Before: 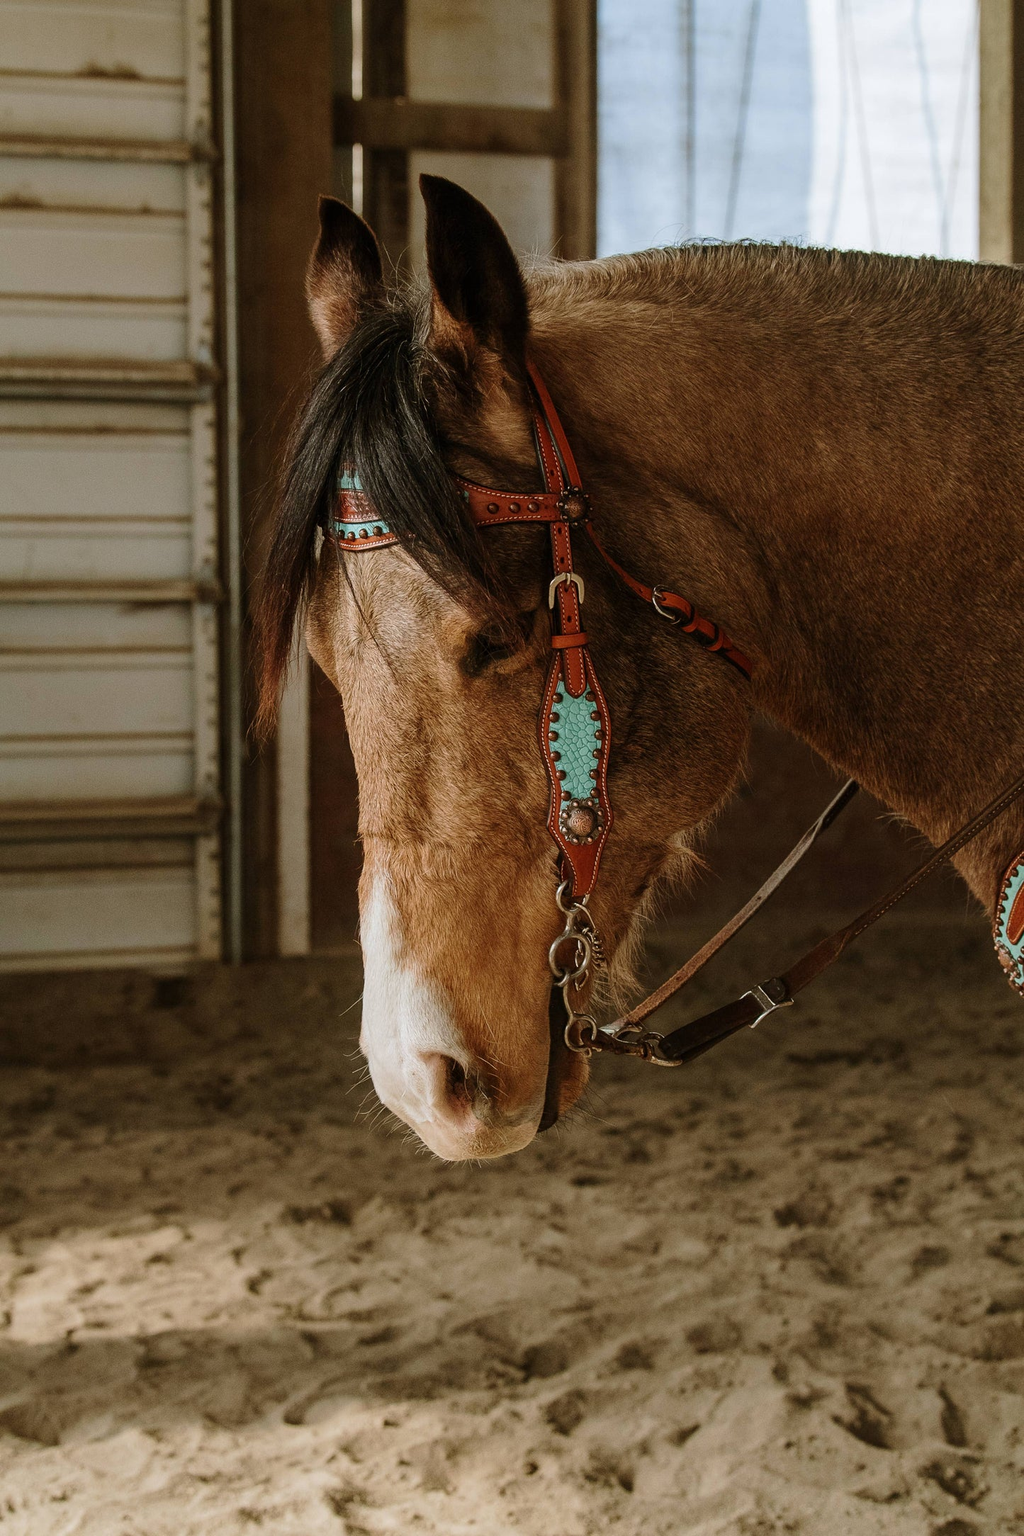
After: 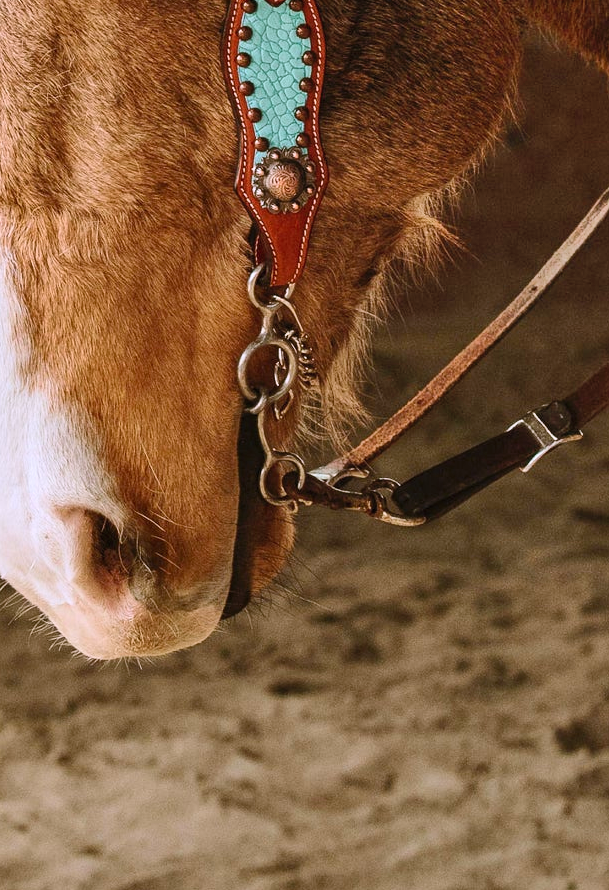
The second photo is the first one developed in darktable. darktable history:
contrast brightness saturation: contrast 0.2, brightness 0.16, saturation 0.22
shadows and highlights: soften with gaussian
crop: left 37.221%, top 45.169%, right 20.63%, bottom 13.777%
white balance: red 1.004, blue 1.096
exposure: compensate highlight preservation false
